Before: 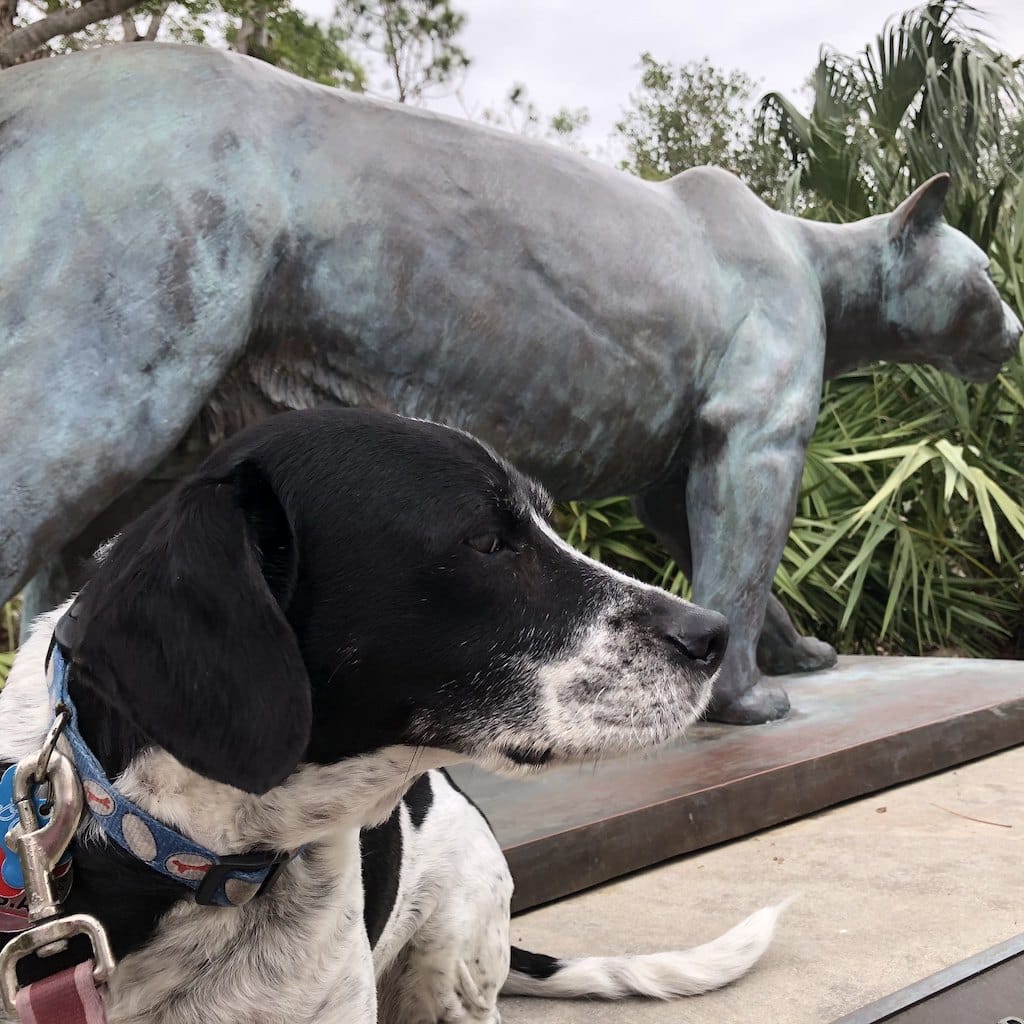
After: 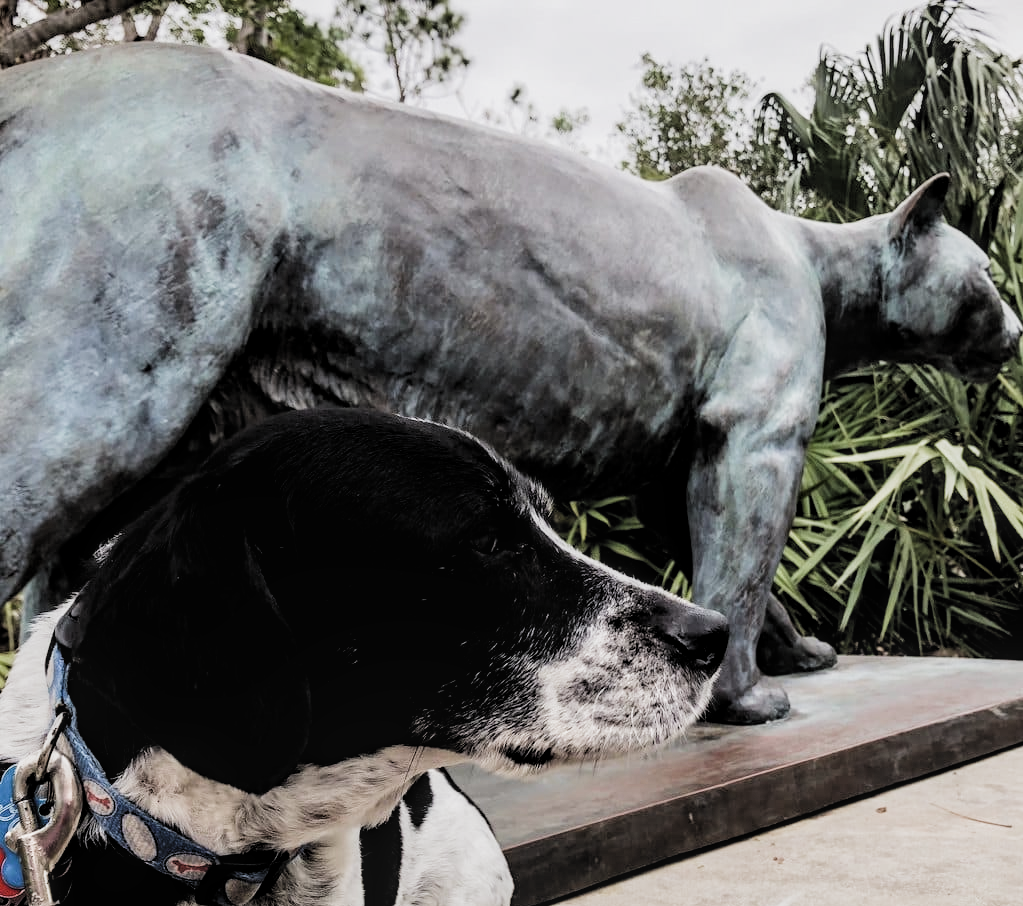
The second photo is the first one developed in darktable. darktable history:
haze removal: strength 0.086, adaptive false
crop and rotate: top 0%, bottom 11.462%
filmic rgb: black relative exposure -3.99 EV, white relative exposure 2.99 EV, hardness 2.98, contrast 1.501, color science v5 (2021), contrast in shadows safe, contrast in highlights safe
local contrast: on, module defaults
